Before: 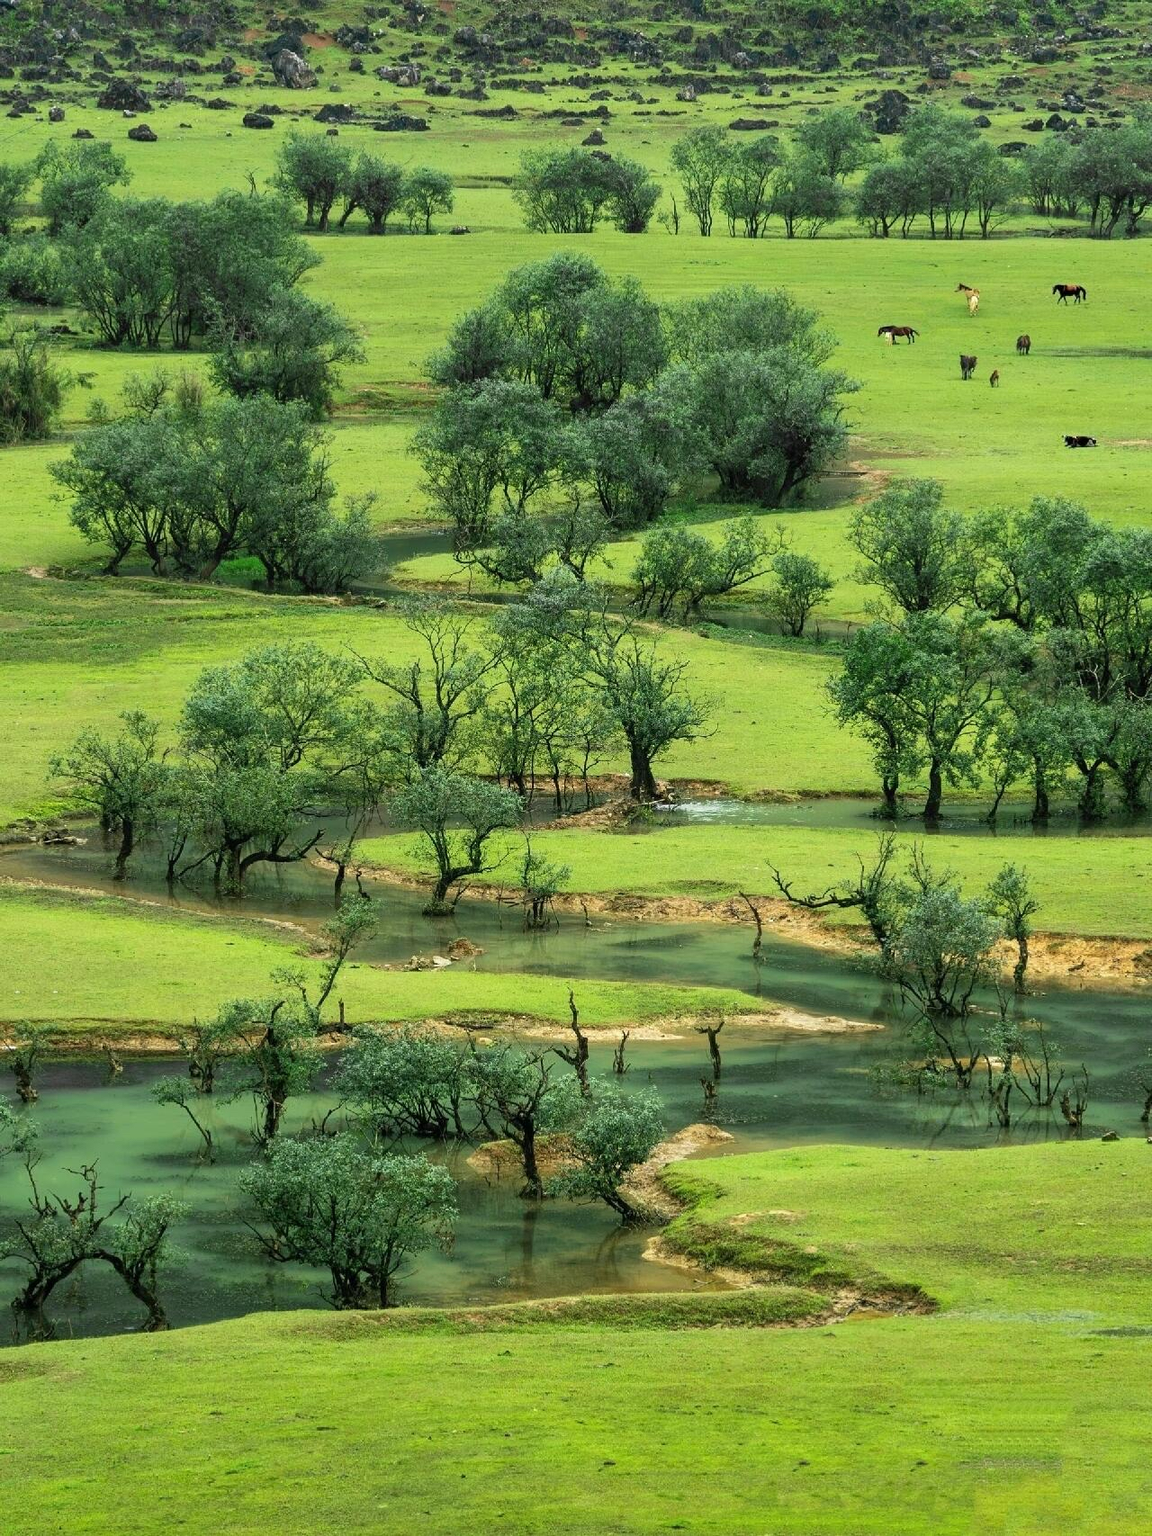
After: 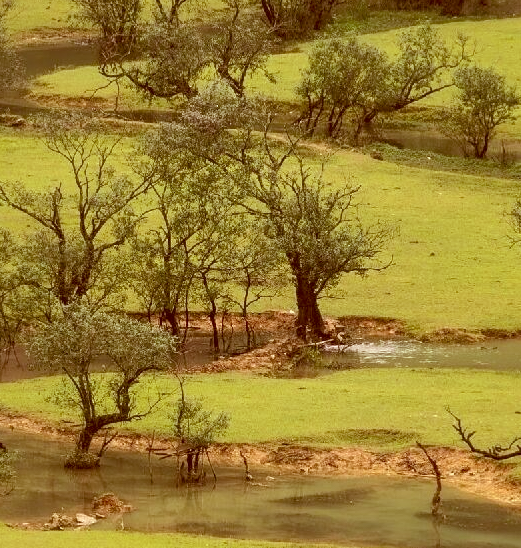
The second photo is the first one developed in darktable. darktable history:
crop: left 31.672%, top 32.183%, right 27.558%, bottom 35.688%
shadows and highlights: on, module defaults
color correction: highlights a* 9.49, highlights b* 8.49, shadows a* 39.98, shadows b* 39.37, saturation 0.78
